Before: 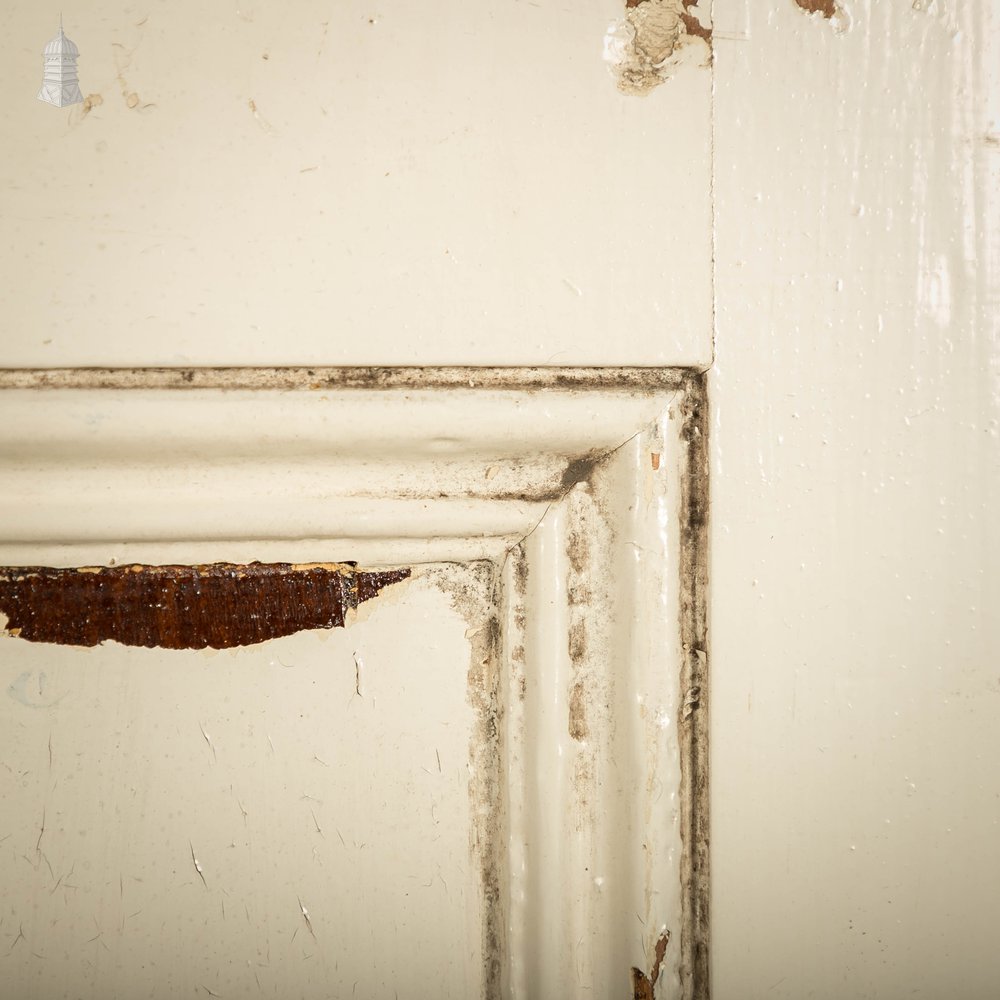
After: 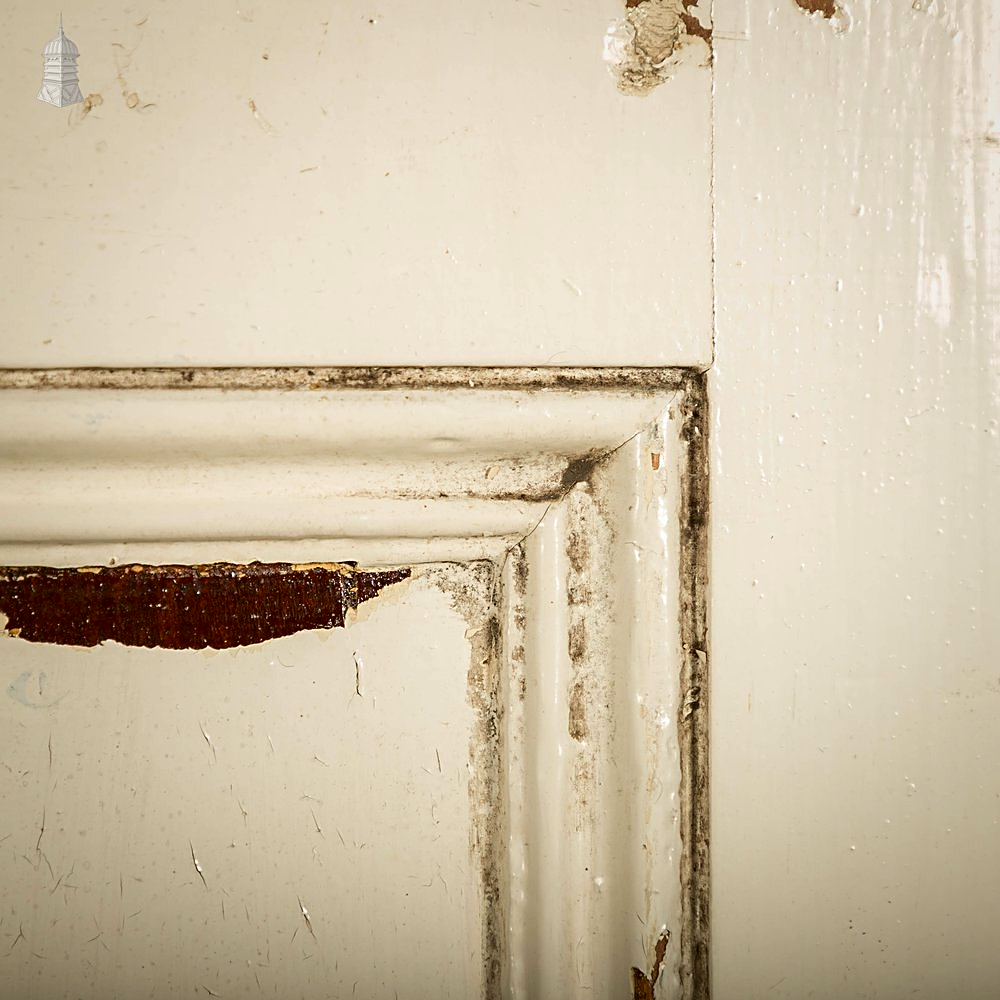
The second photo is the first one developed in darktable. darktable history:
contrast brightness saturation: contrast 0.07, brightness -0.14, saturation 0.11
sharpen: on, module defaults
